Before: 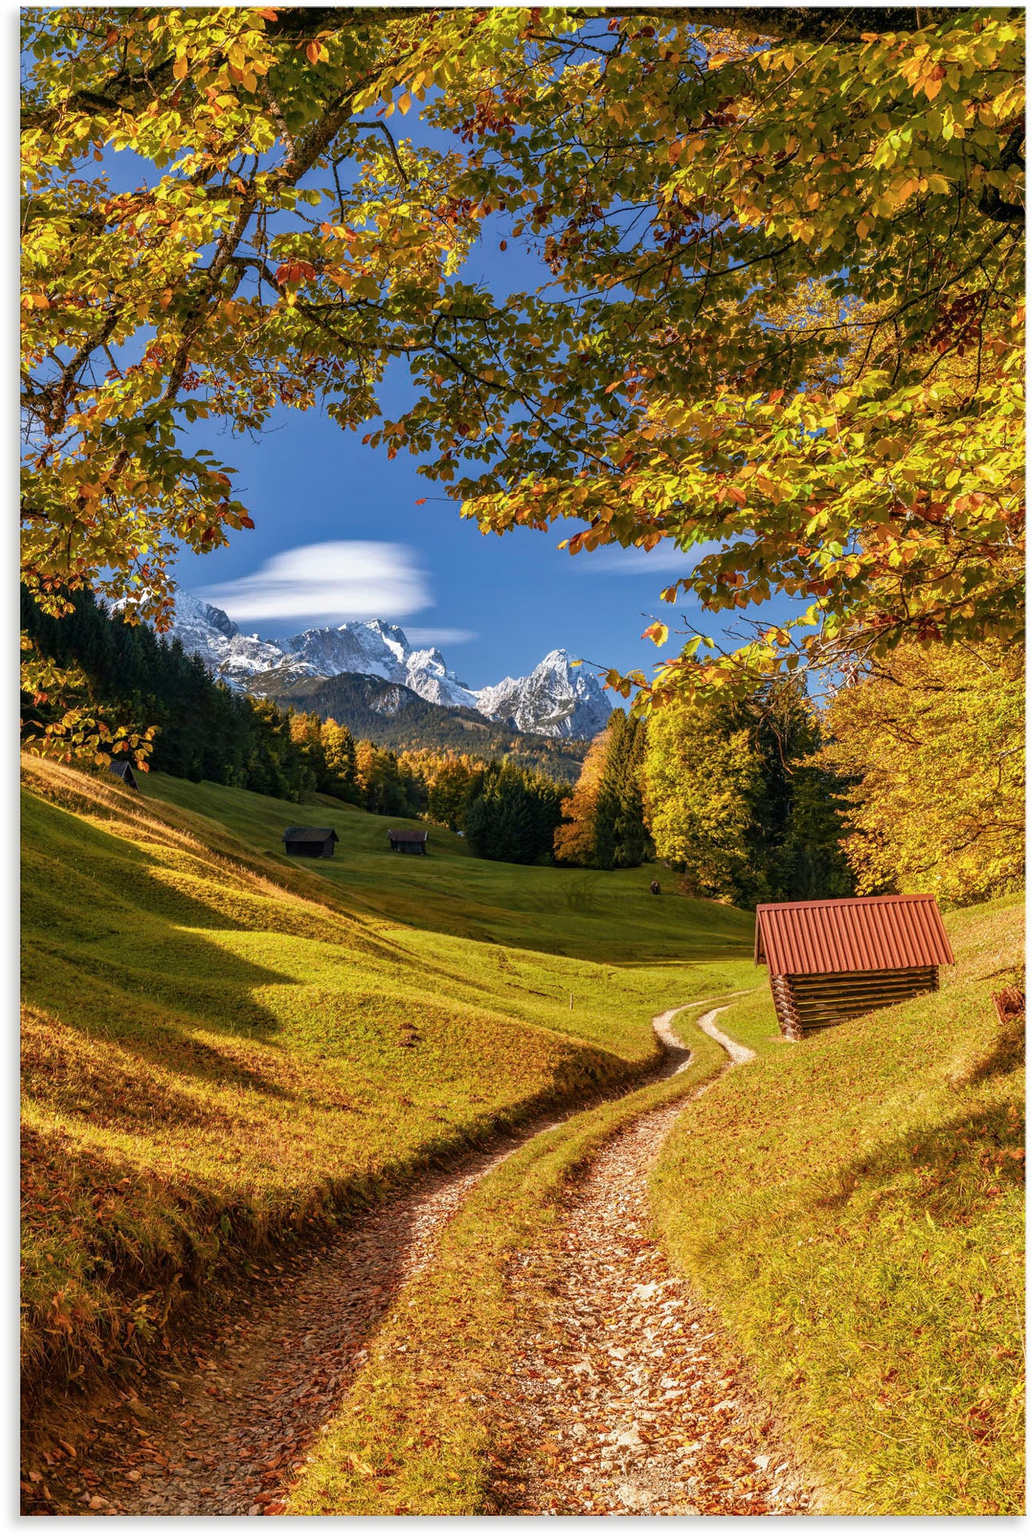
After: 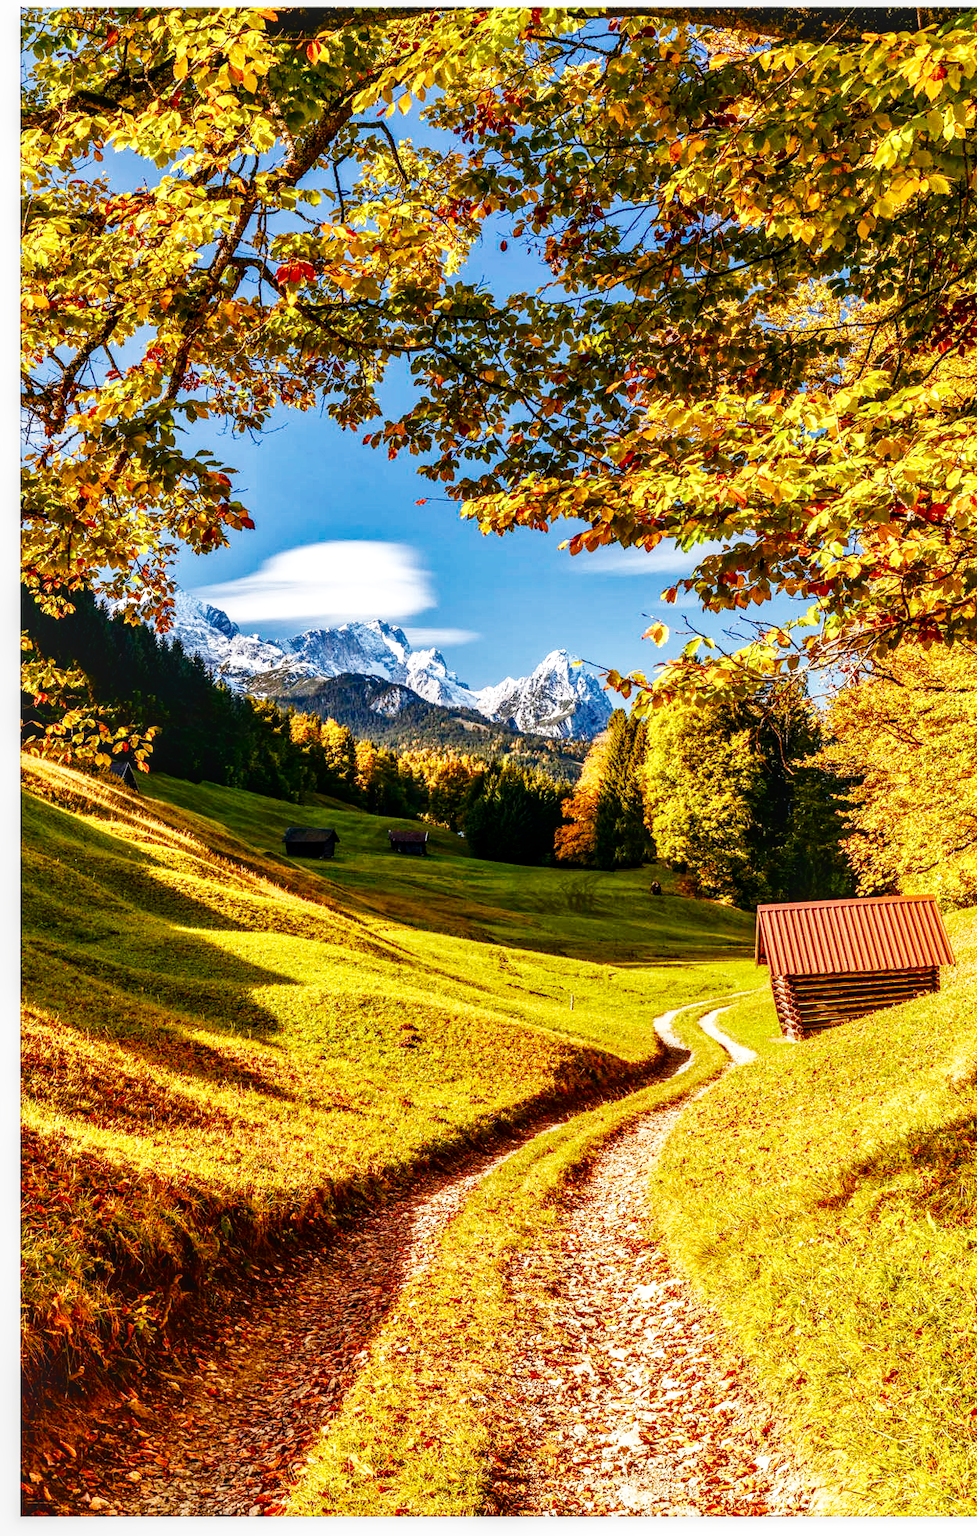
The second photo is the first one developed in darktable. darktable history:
local contrast: on, module defaults
crop and rotate: left 0%, right 5.168%
contrast brightness saturation: brightness -0.202, saturation 0.083
base curve: curves: ch0 [(0, 0) (0.007, 0.004) (0.027, 0.03) (0.046, 0.07) (0.207, 0.54) (0.442, 0.872) (0.673, 0.972) (1, 1)], preserve colors none
tone equalizer: edges refinement/feathering 500, mask exposure compensation -1.57 EV, preserve details no
